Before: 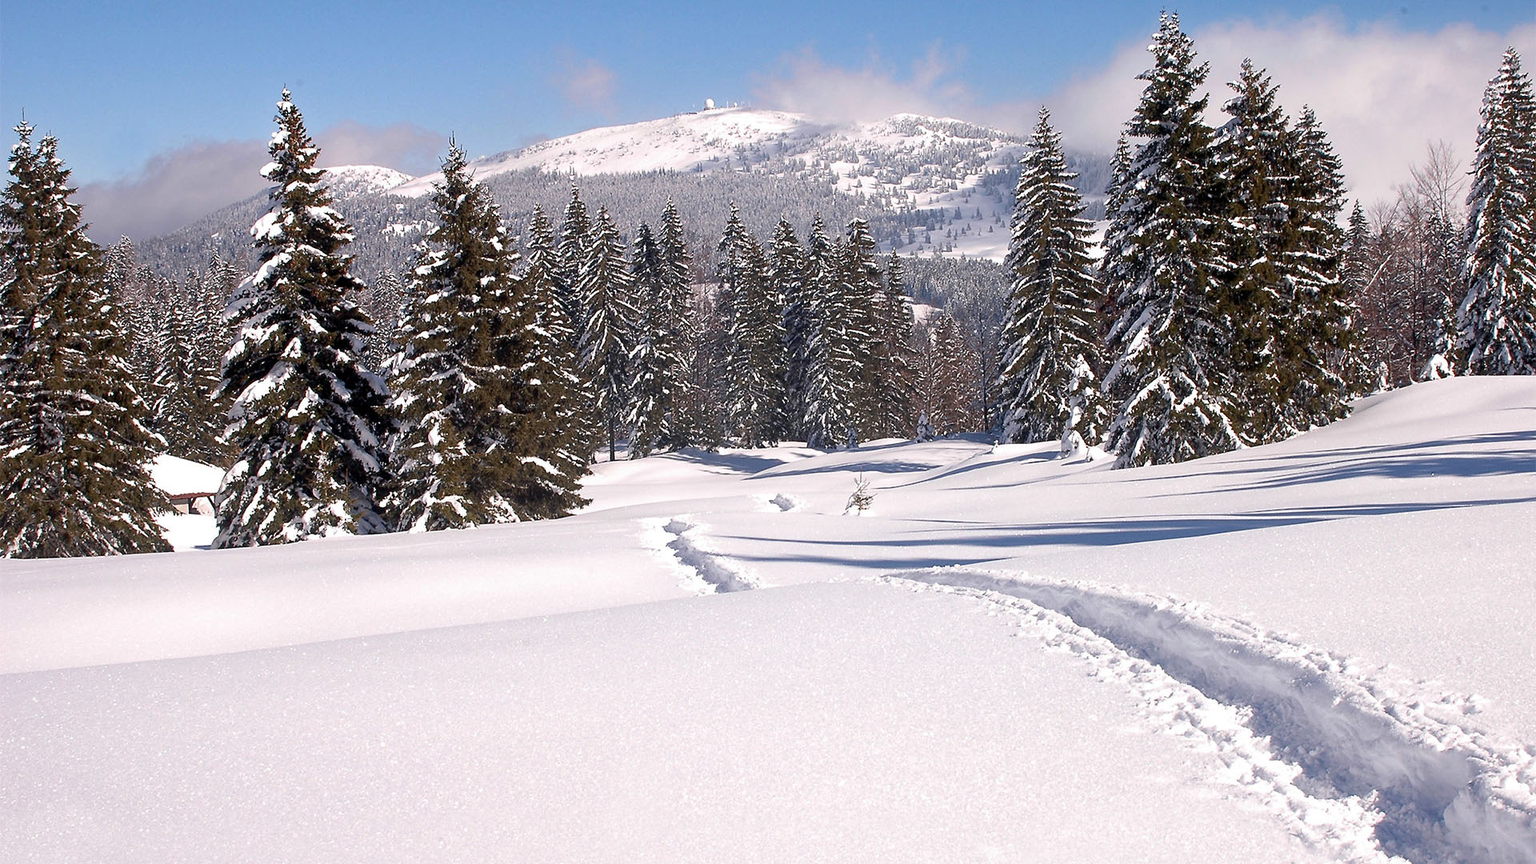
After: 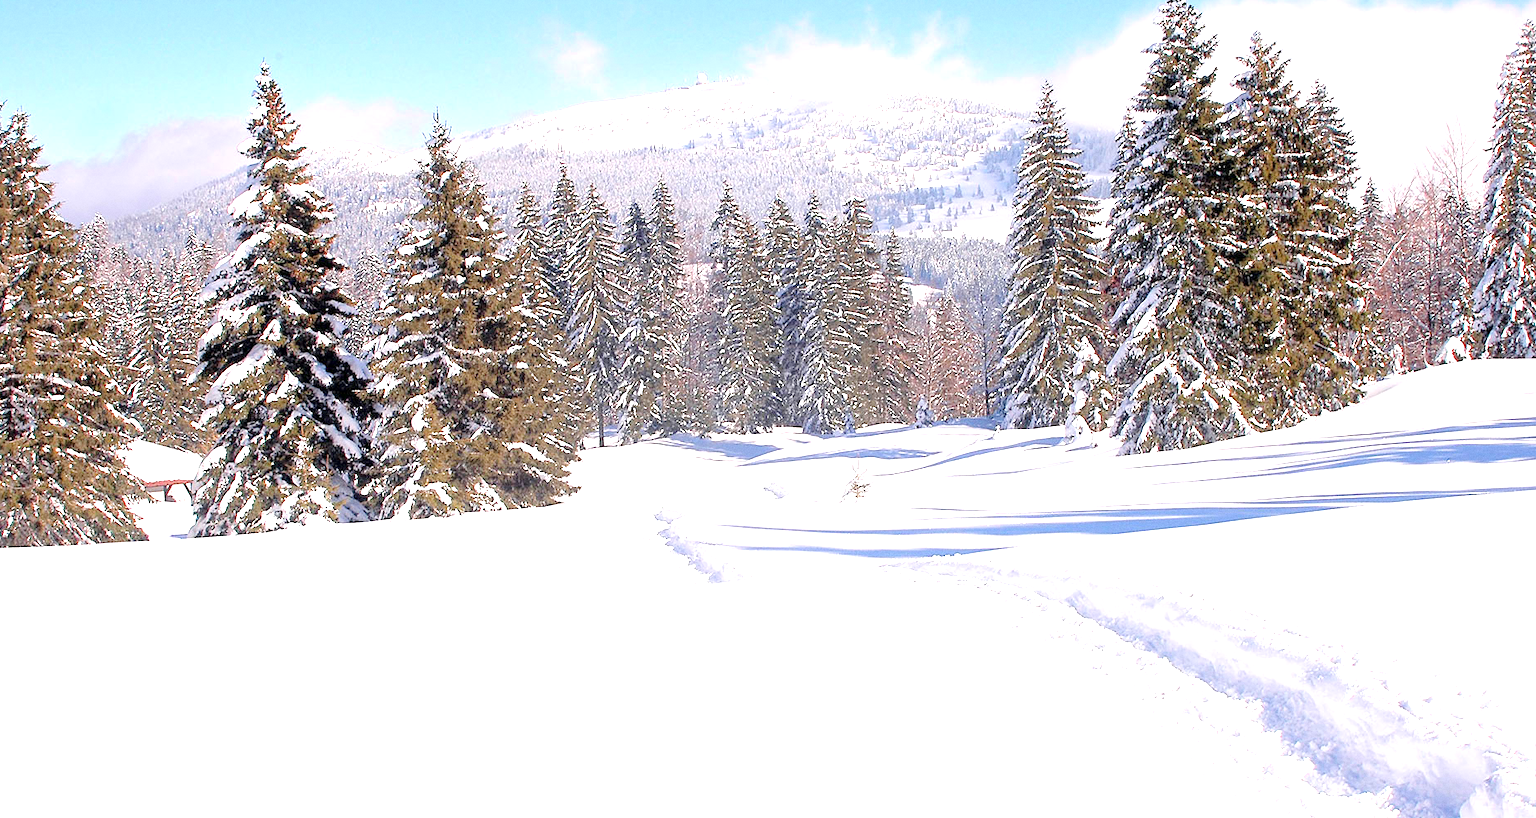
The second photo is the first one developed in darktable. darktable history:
exposure: exposure 1.2 EV, compensate highlight preservation false
tone curve: curves: ch0 [(0, 0) (0.26, 0.424) (0.417, 0.585) (1, 1)]
grain: coarseness 0.09 ISO, strength 16.61%
crop: left 1.964%, top 3.251%, right 1.122%, bottom 4.933%
